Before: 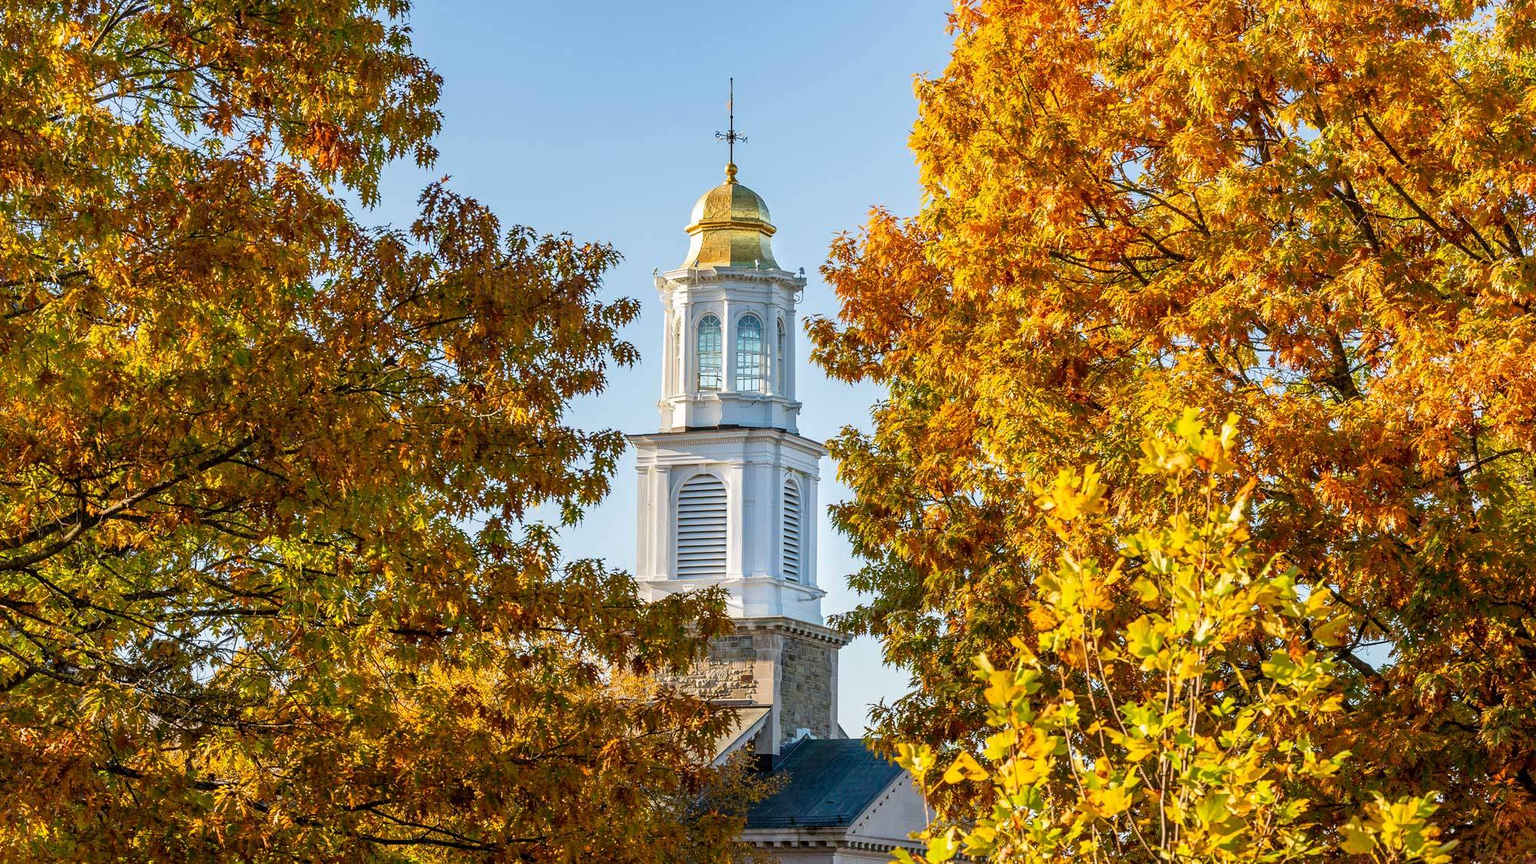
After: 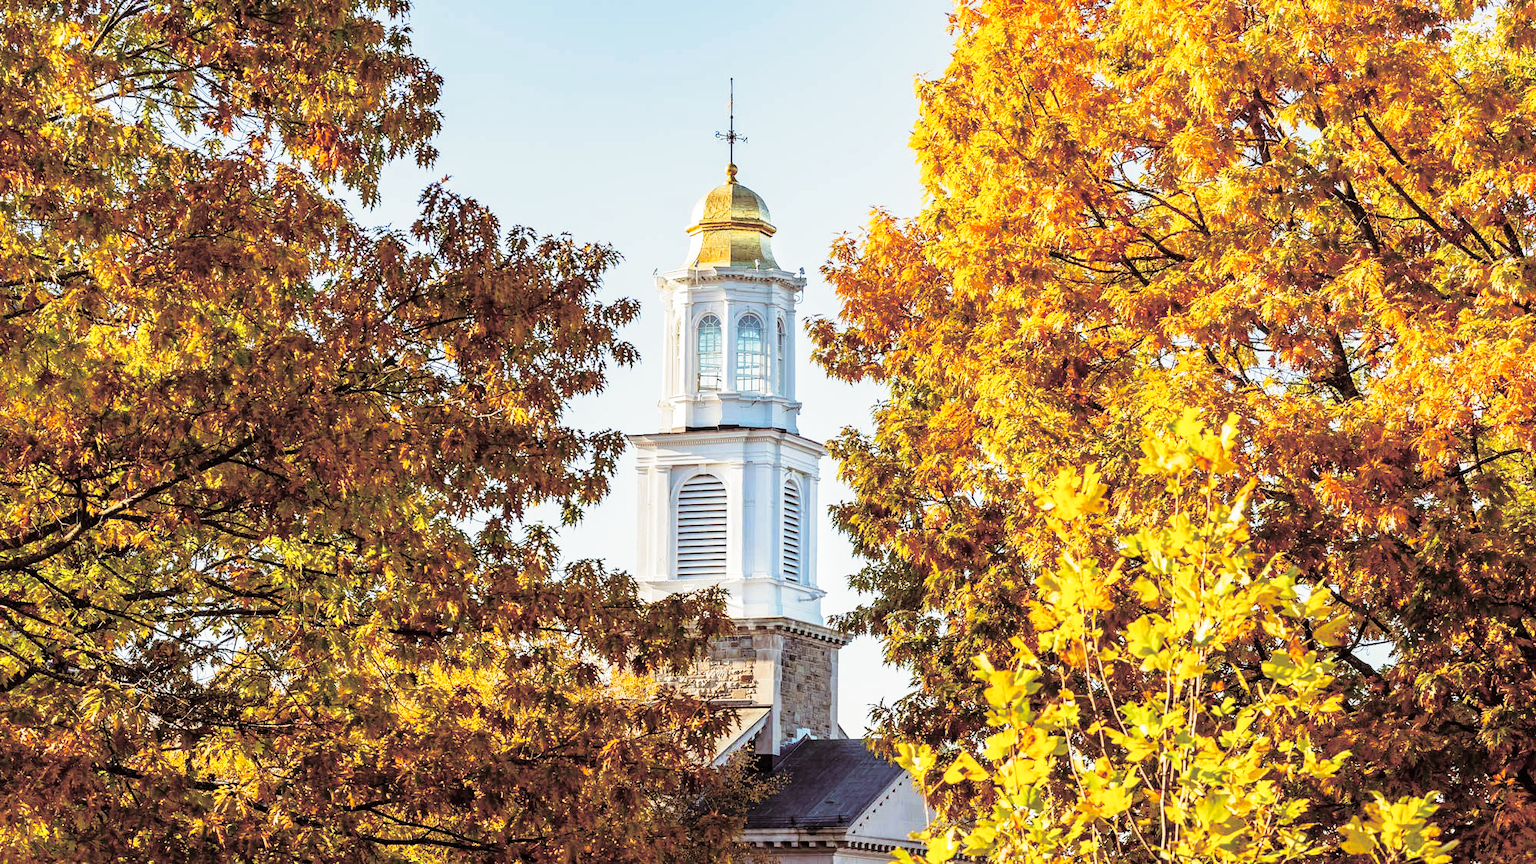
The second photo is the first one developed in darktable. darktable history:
base curve: curves: ch0 [(0, 0) (0.028, 0.03) (0.121, 0.232) (0.46, 0.748) (0.859, 0.968) (1, 1)], preserve colors none
split-toning: shadows › saturation 0.24, highlights › hue 54°, highlights › saturation 0.24
